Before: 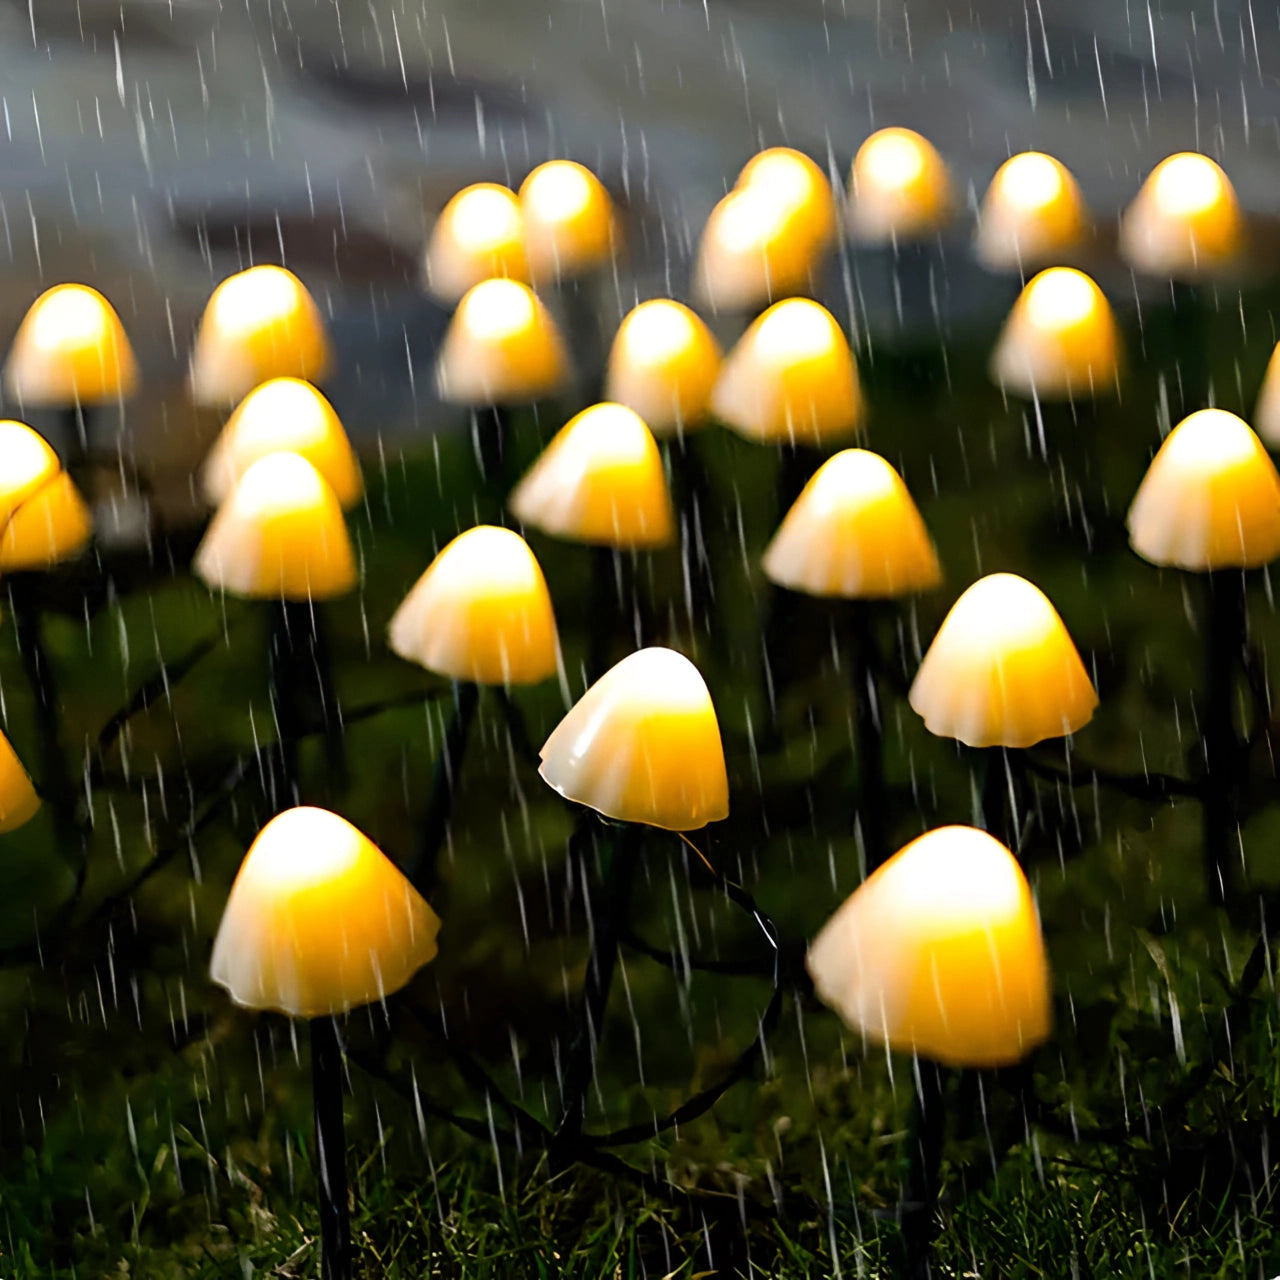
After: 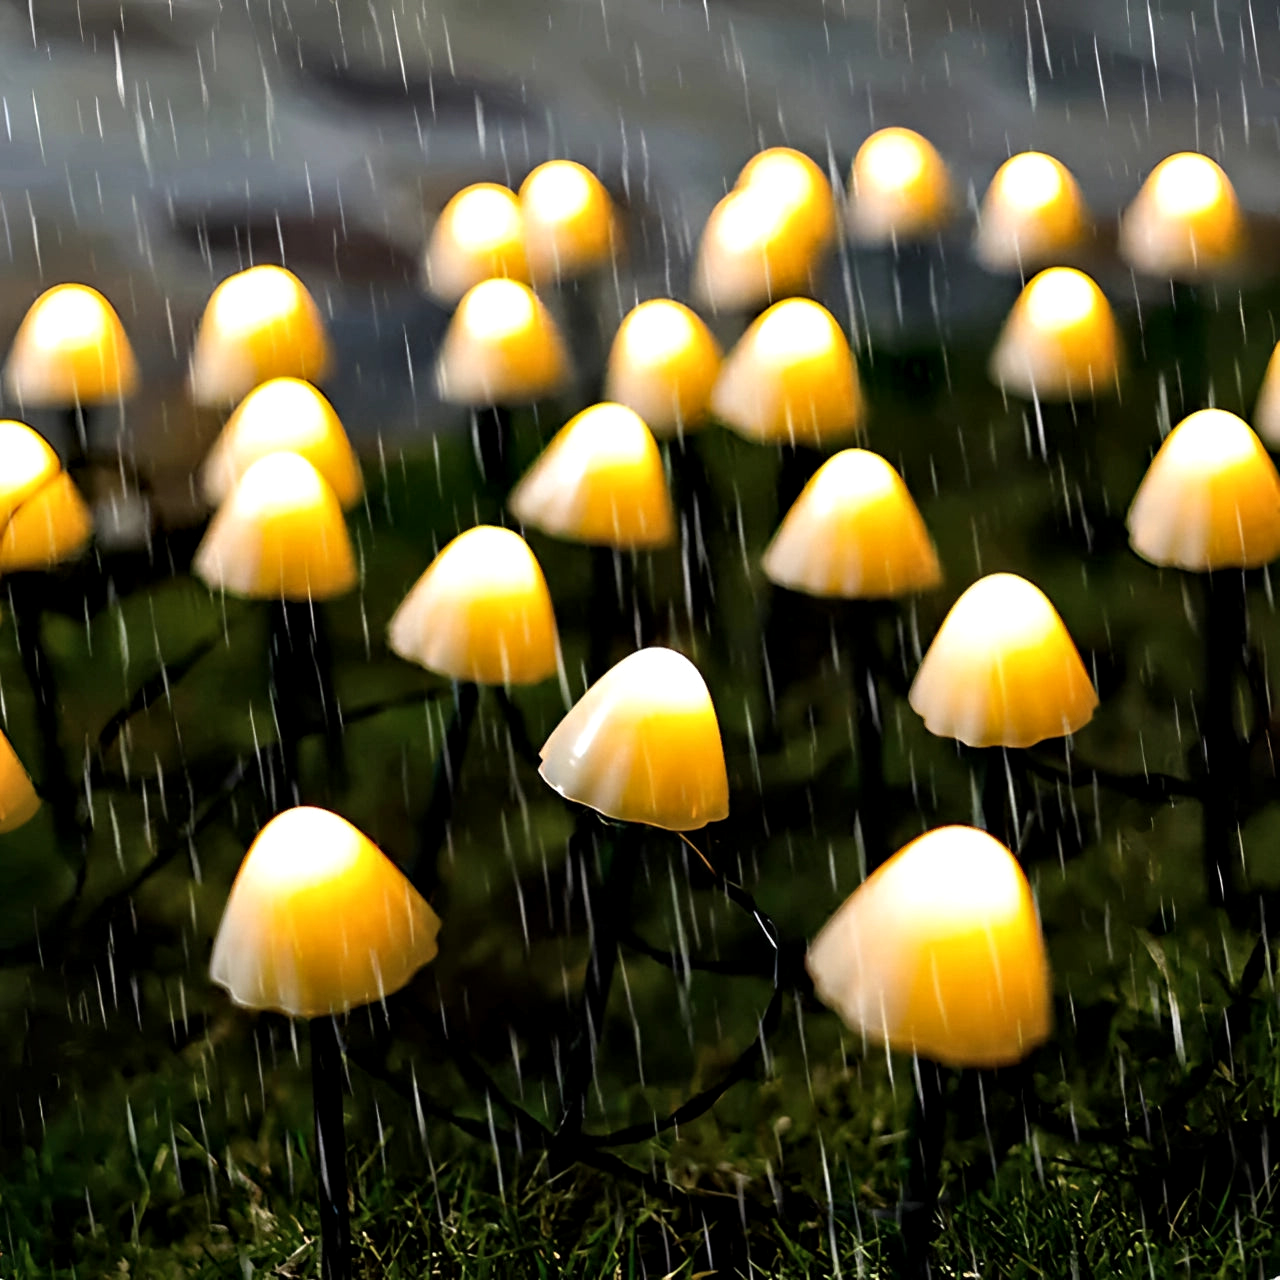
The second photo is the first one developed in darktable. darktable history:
contrast equalizer: y [[0.535, 0.543, 0.548, 0.548, 0.542, 0.532], [0.5 ×6], [0.5 ×6], [0 ×6], [0 ×6]]
